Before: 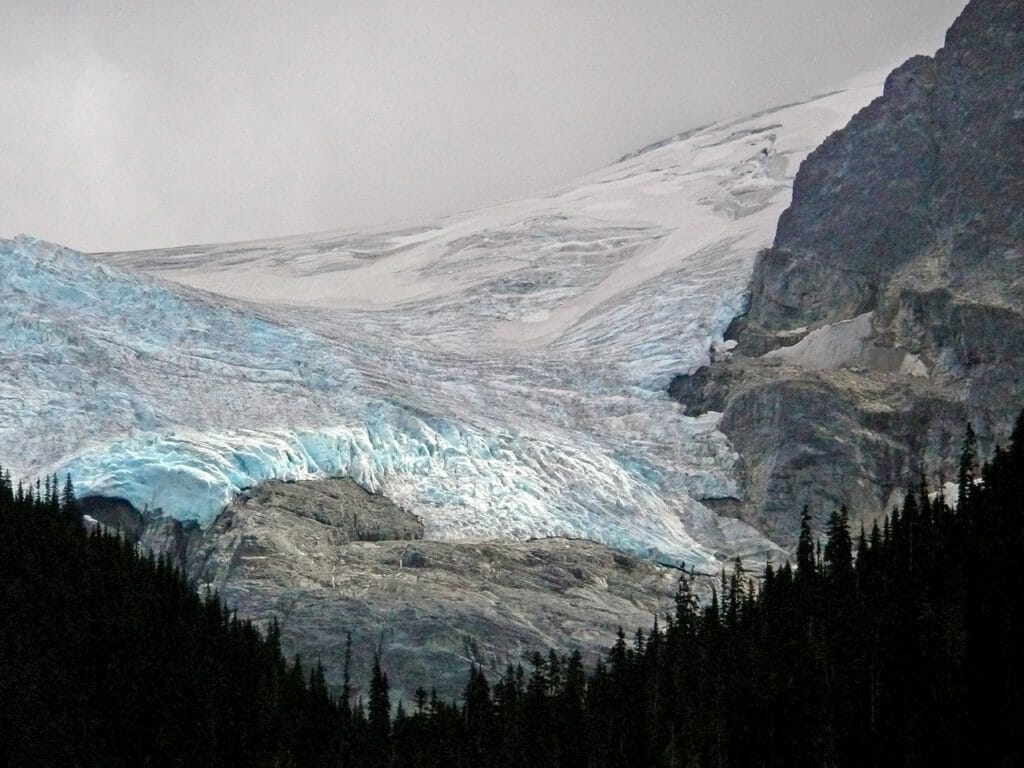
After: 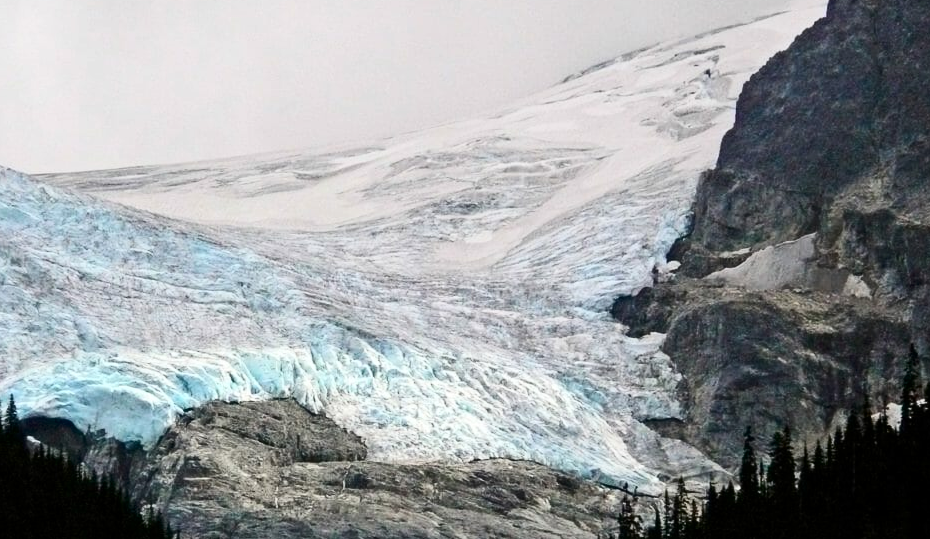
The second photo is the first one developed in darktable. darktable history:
crop: left 5.596%, top 10.314%, right 3.534%, bottom 19.395%
contrast brightness saturation: contrast 0.28
tone equalizer: on, module defaults
